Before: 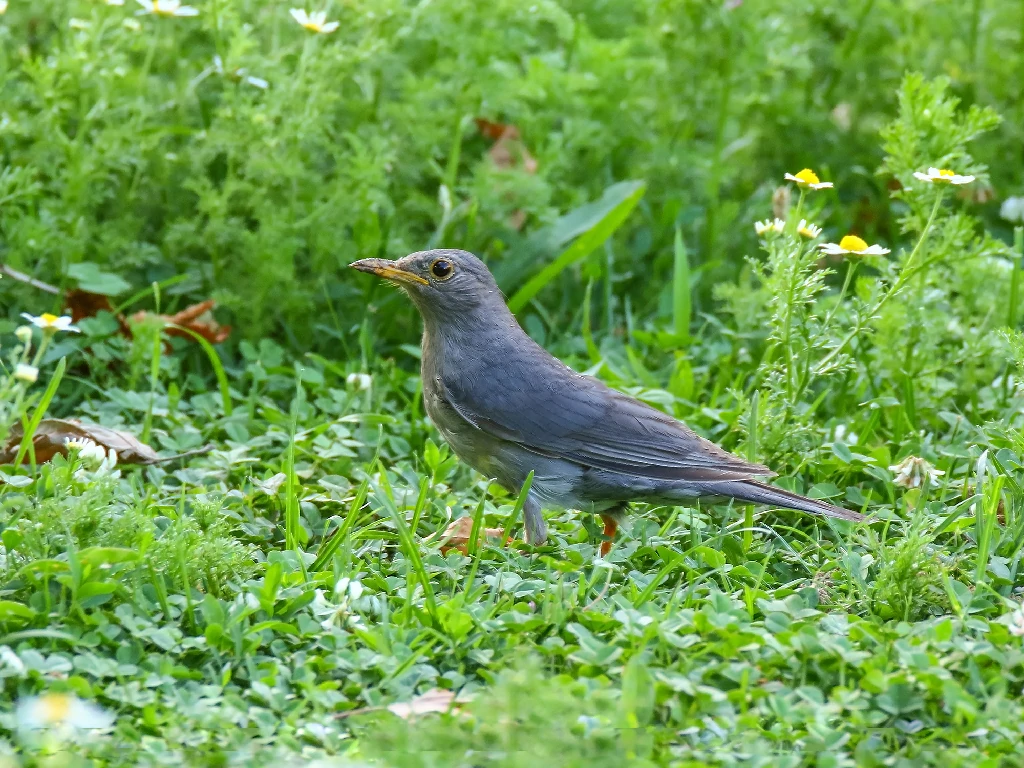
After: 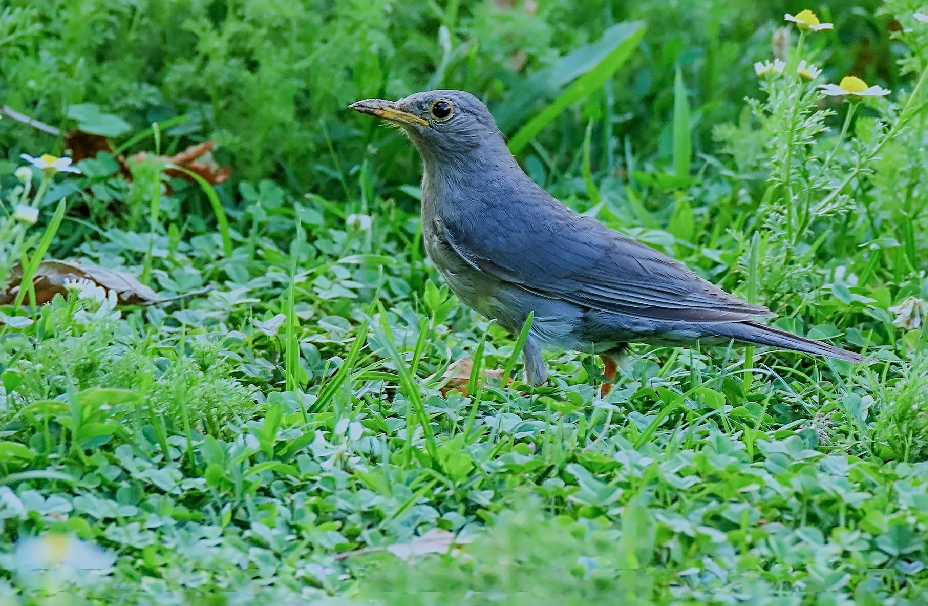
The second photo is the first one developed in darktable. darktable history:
crop: top 20.751%, right 9.327%, bottom 0.266%
sharpen: on, module defaults
filmic rgb: black relative exposure -7.25 EV, white relative exposure 5.1 EV, hardness 3.2
color calibration: output R [1.003, 0.027, -0.041, 0], output G [-0.018, 1.043, -0.038, 0], output B [0.071, -0.086, 1.017, 0], illuminant as shot in camera, x 0.384, y 0.38, temperature 3928.6 K
